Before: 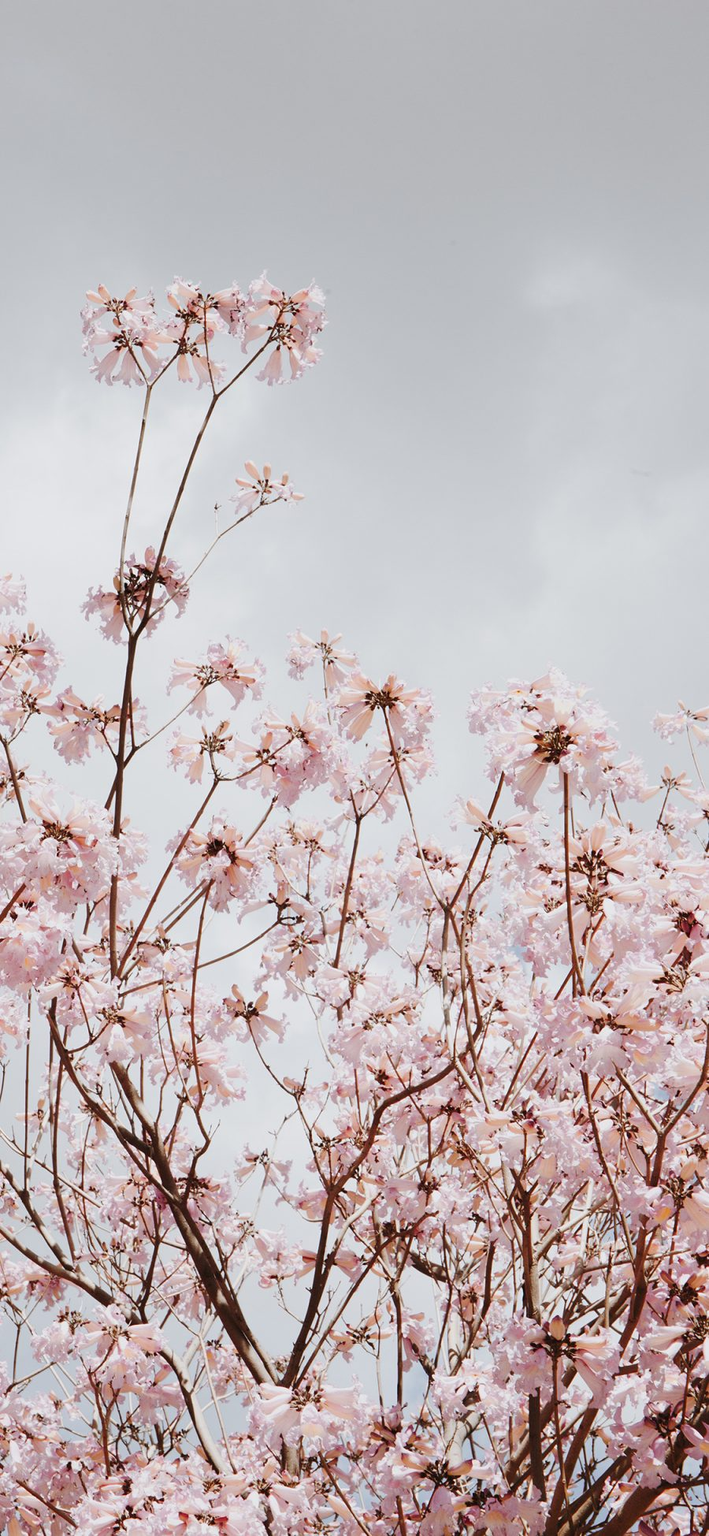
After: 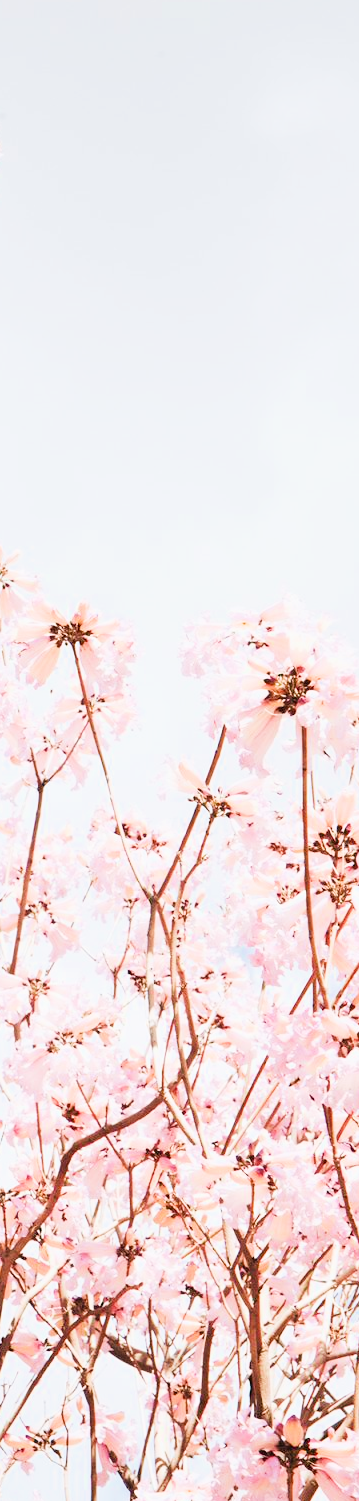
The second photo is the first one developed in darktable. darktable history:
filmic rgb: black relative exposure -7.65 EV, white relative exposure 4.56 EV, hardness 3.61, contrast 1.056
velvia: on, module defaults
exposure: black level correction 0.001, exposure 1.8 EV, compensate highlight preservation false
crop: left 46.087%, top 13.074%, right 13.931%, bottom 9.863%
